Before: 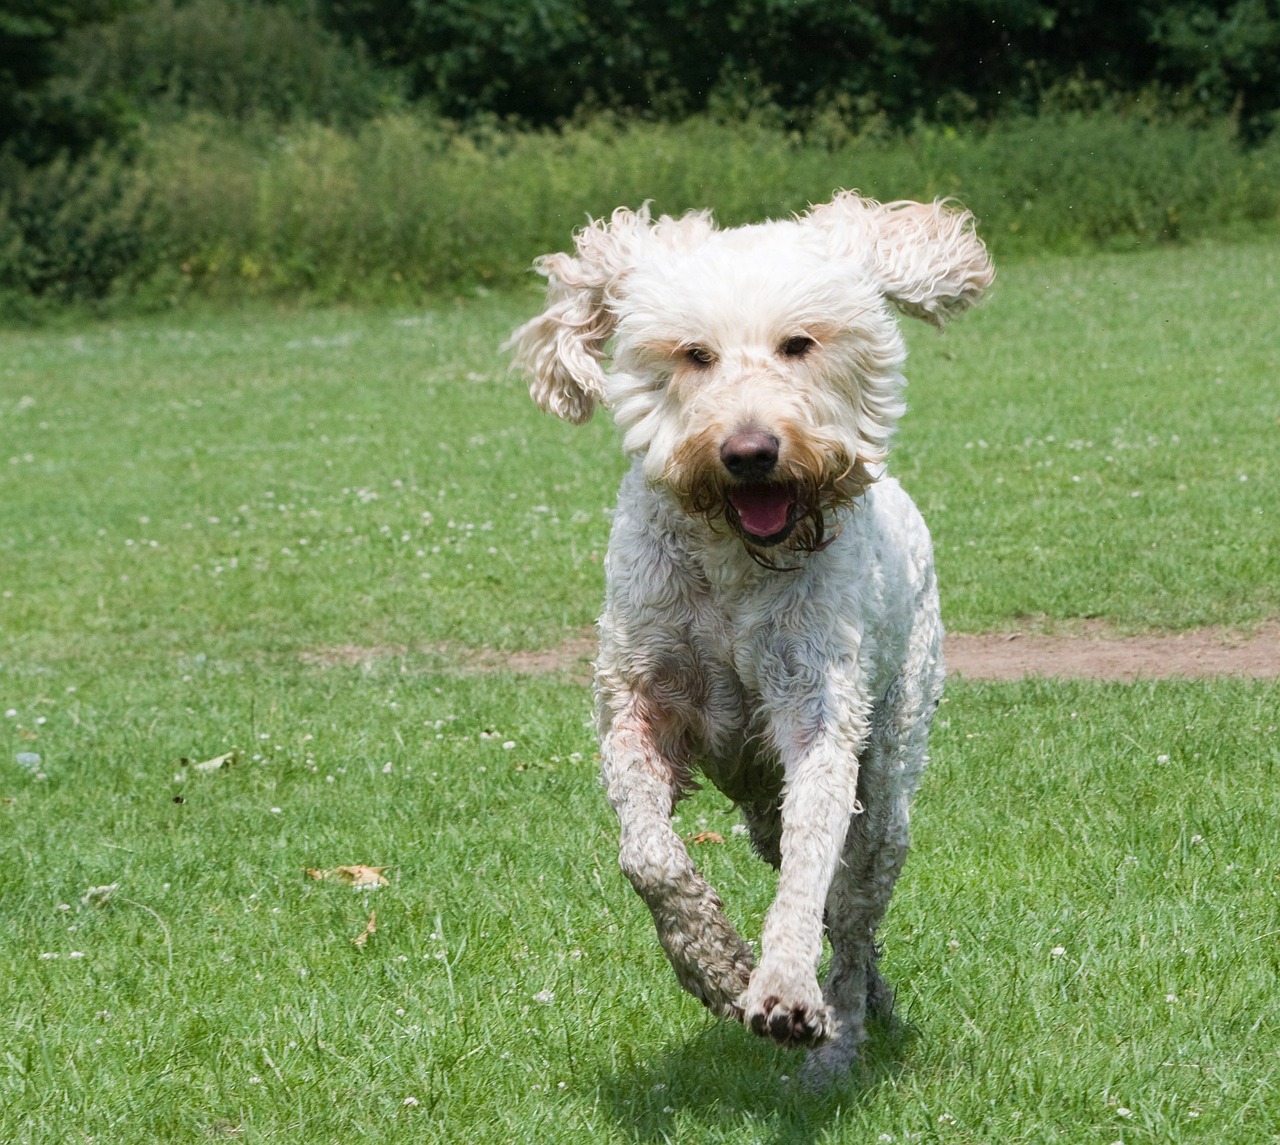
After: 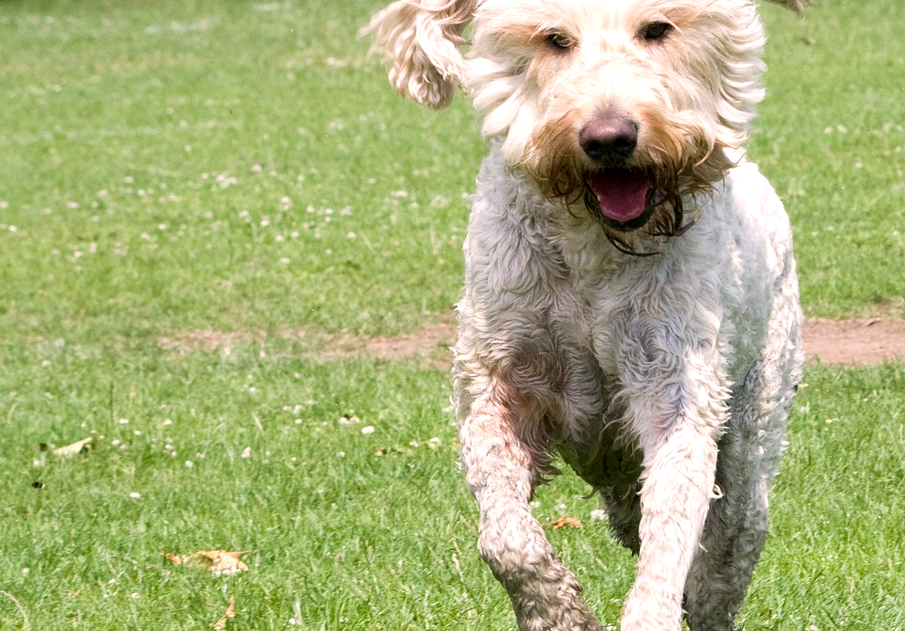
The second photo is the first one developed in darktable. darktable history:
exposure: black level correction 0.005, exposure 0.417 EV, compensate exposure bias true, compensate highlight preservation false
crop: left 11.047%, top 27.56%, right 18.234%, bottom 17.292%
color correction: highlights a* 8.02, highlights b* 3.95
